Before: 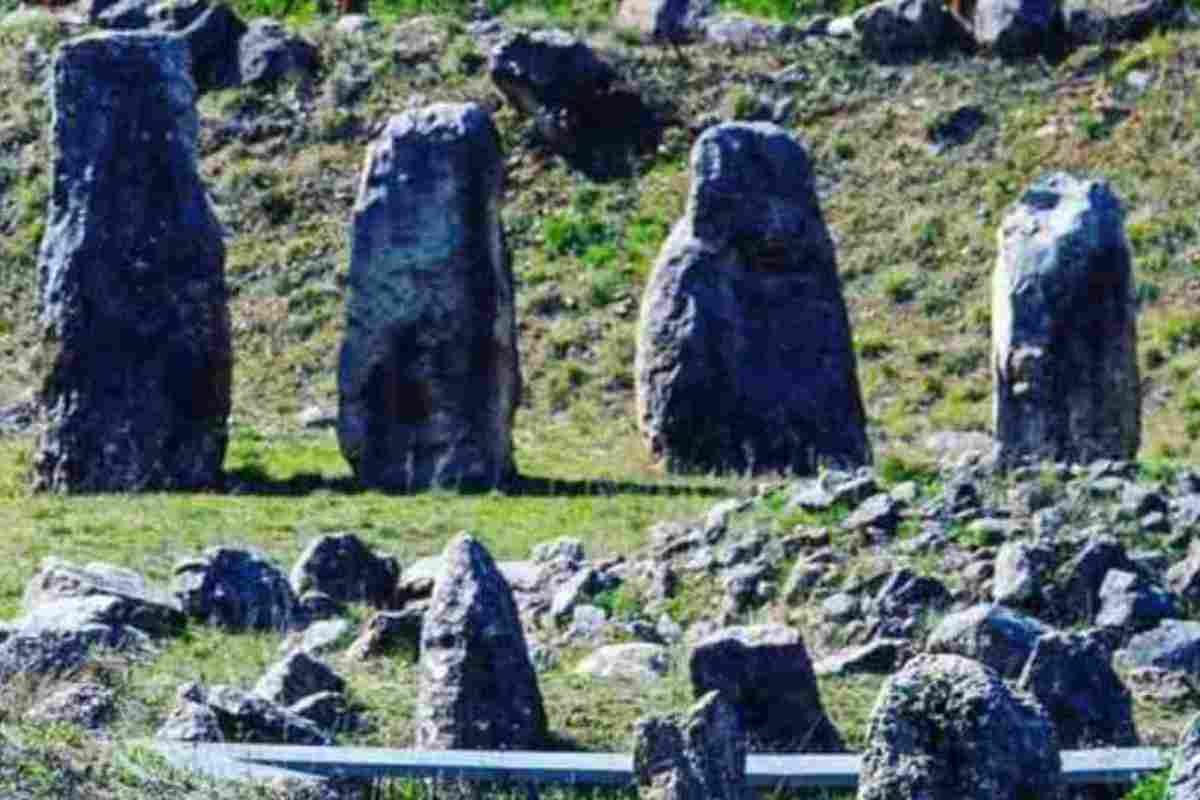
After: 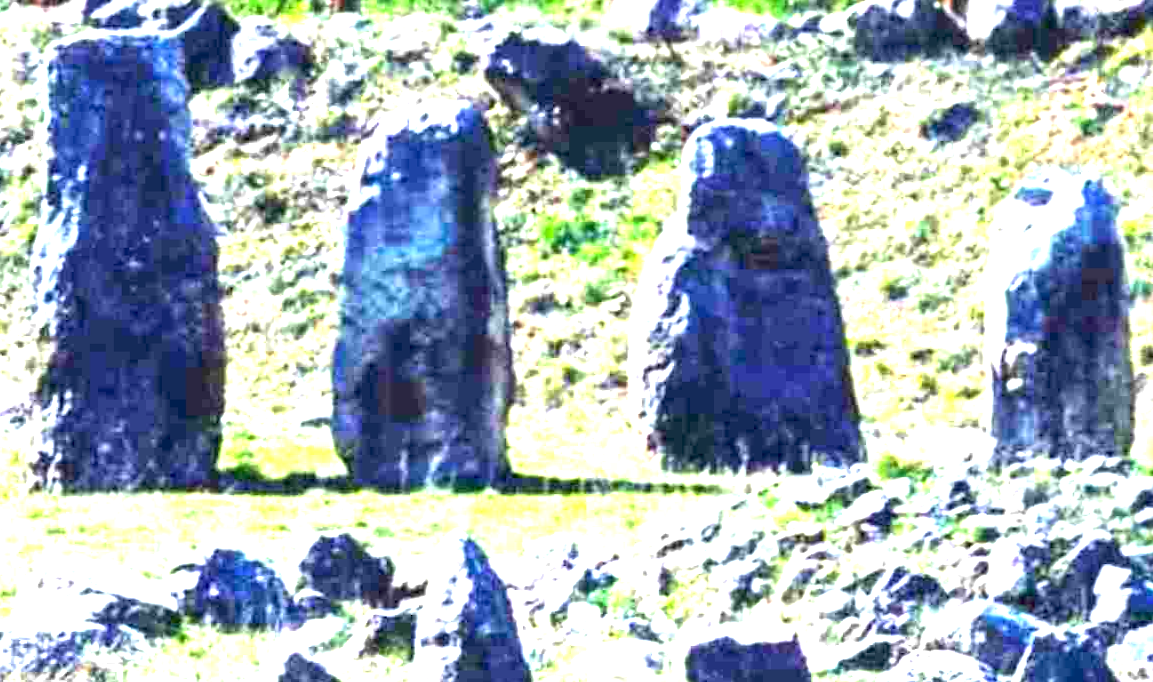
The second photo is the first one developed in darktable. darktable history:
crop and rotate: angle 0.2°, left 0.275%, right 3.127%, bottom 14.18%
exposure: exposure 2.25 EV, compensate highlight preservation false
